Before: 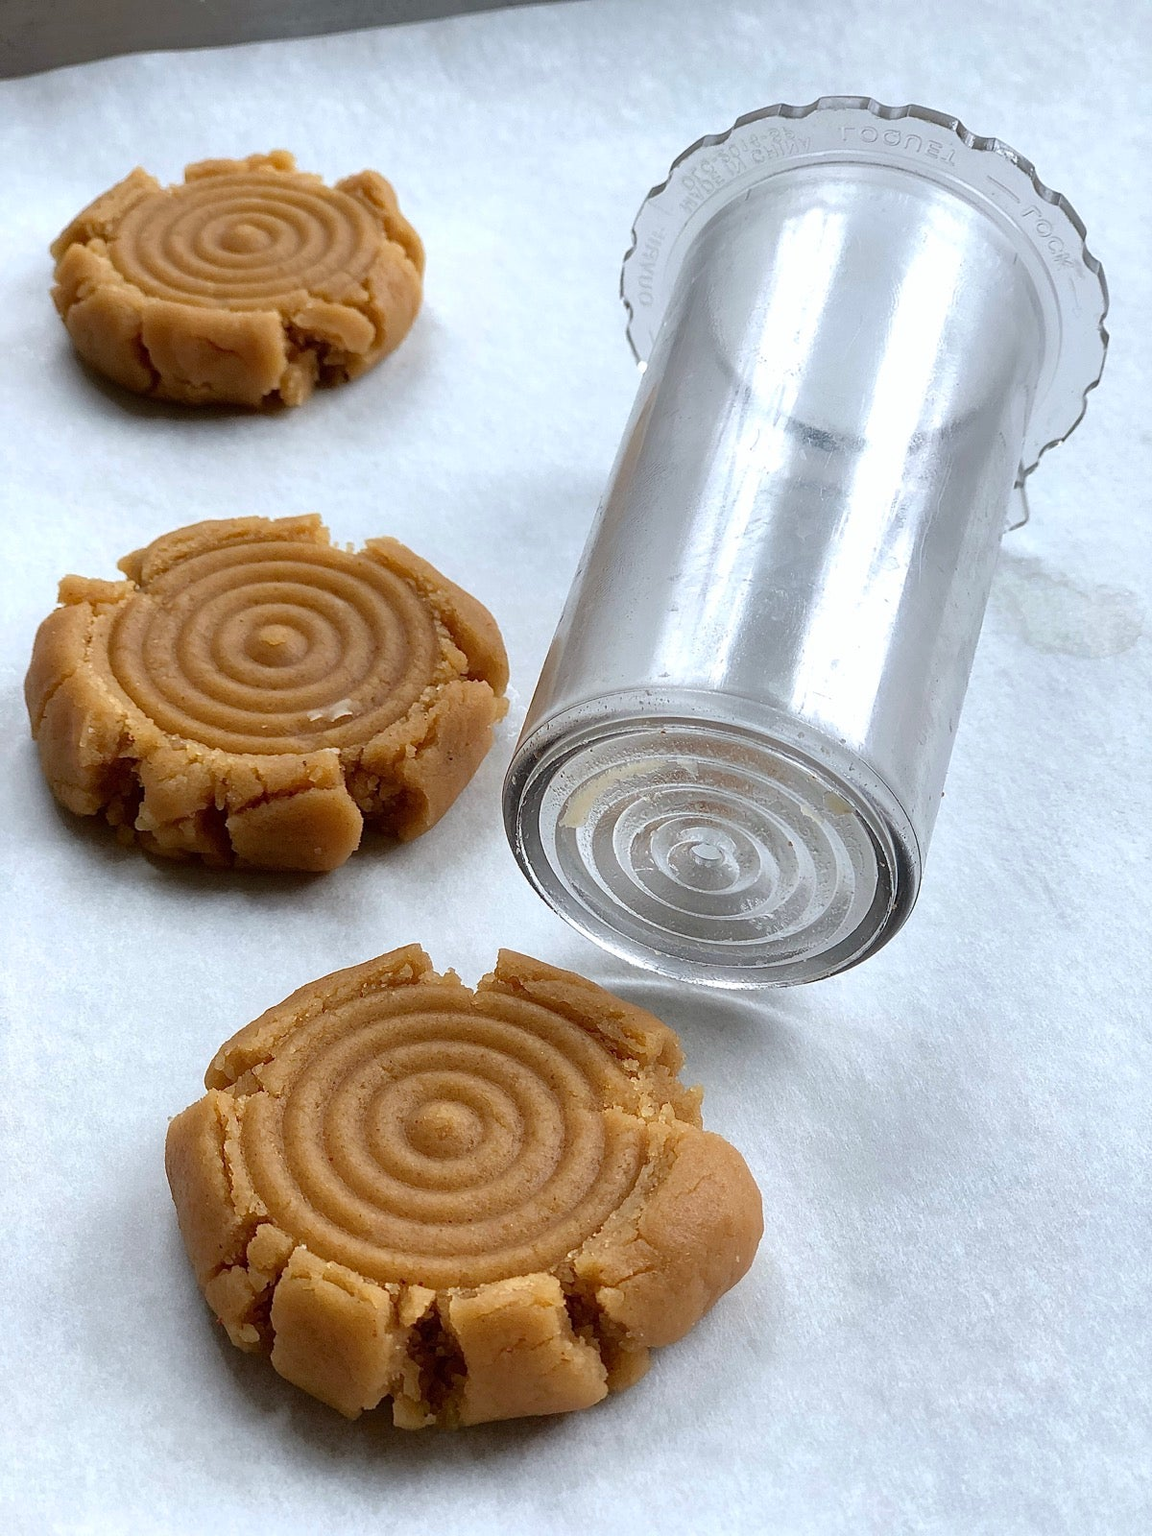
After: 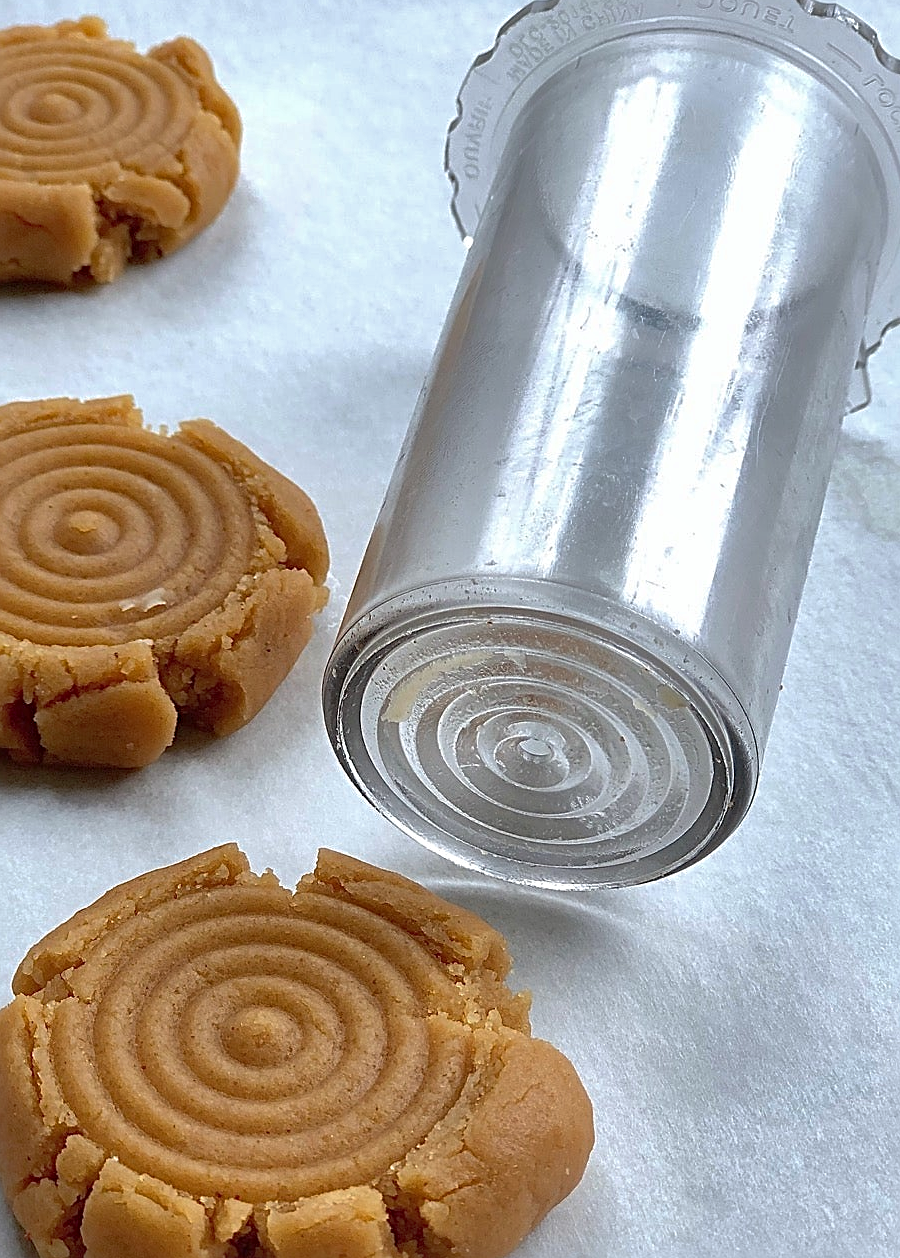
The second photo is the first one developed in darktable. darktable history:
shadows and highlights: on, module defaults
sharpen: radius 3.105
crop: left 16.785%, top 8.759%, right 8.187%, bottom 12.575%
